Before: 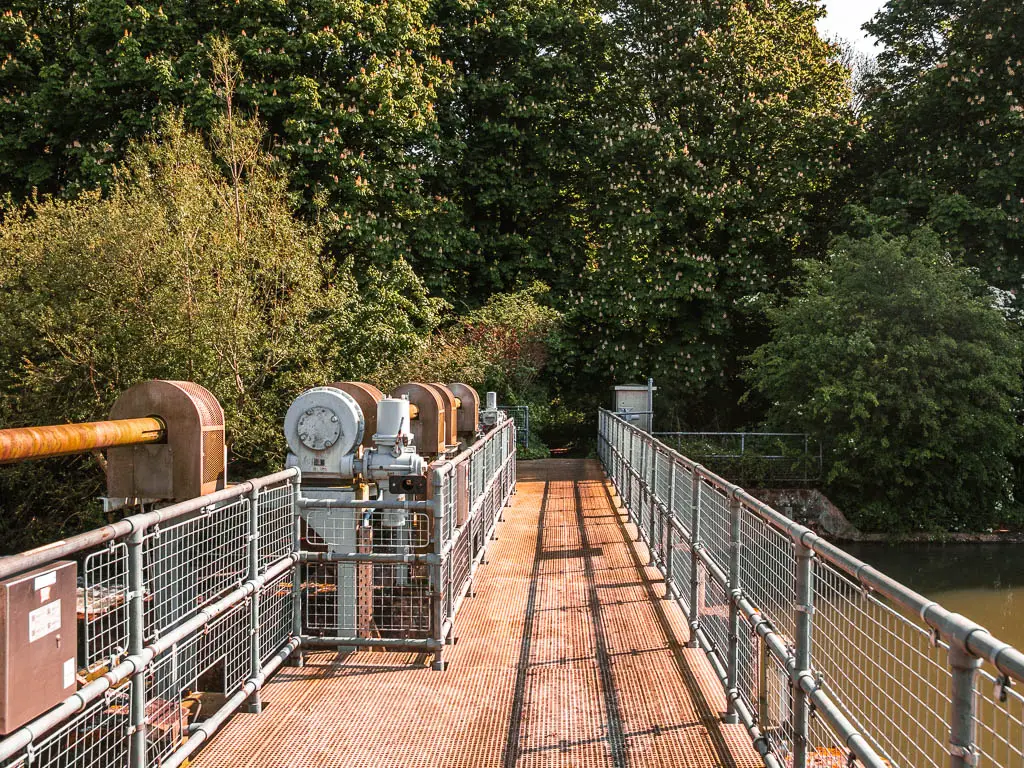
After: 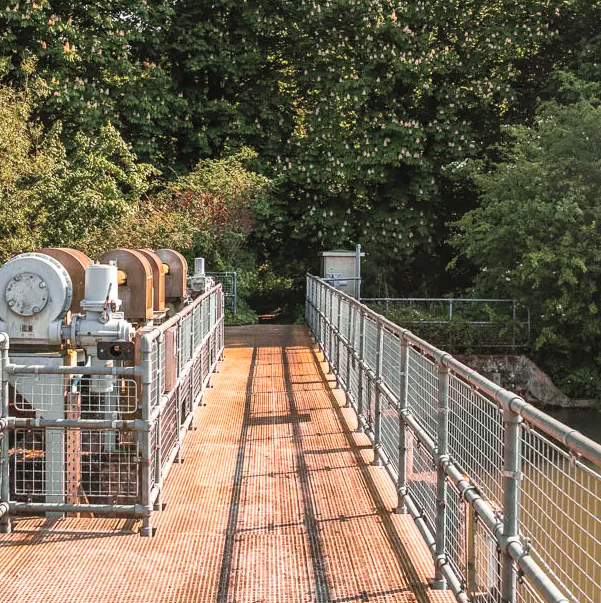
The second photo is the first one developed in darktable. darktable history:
contrast brightness saturation: brightness 0.131
crop and rotate: left 28.568%, top 17.49%, right 12.681%, bottom 3.977%
